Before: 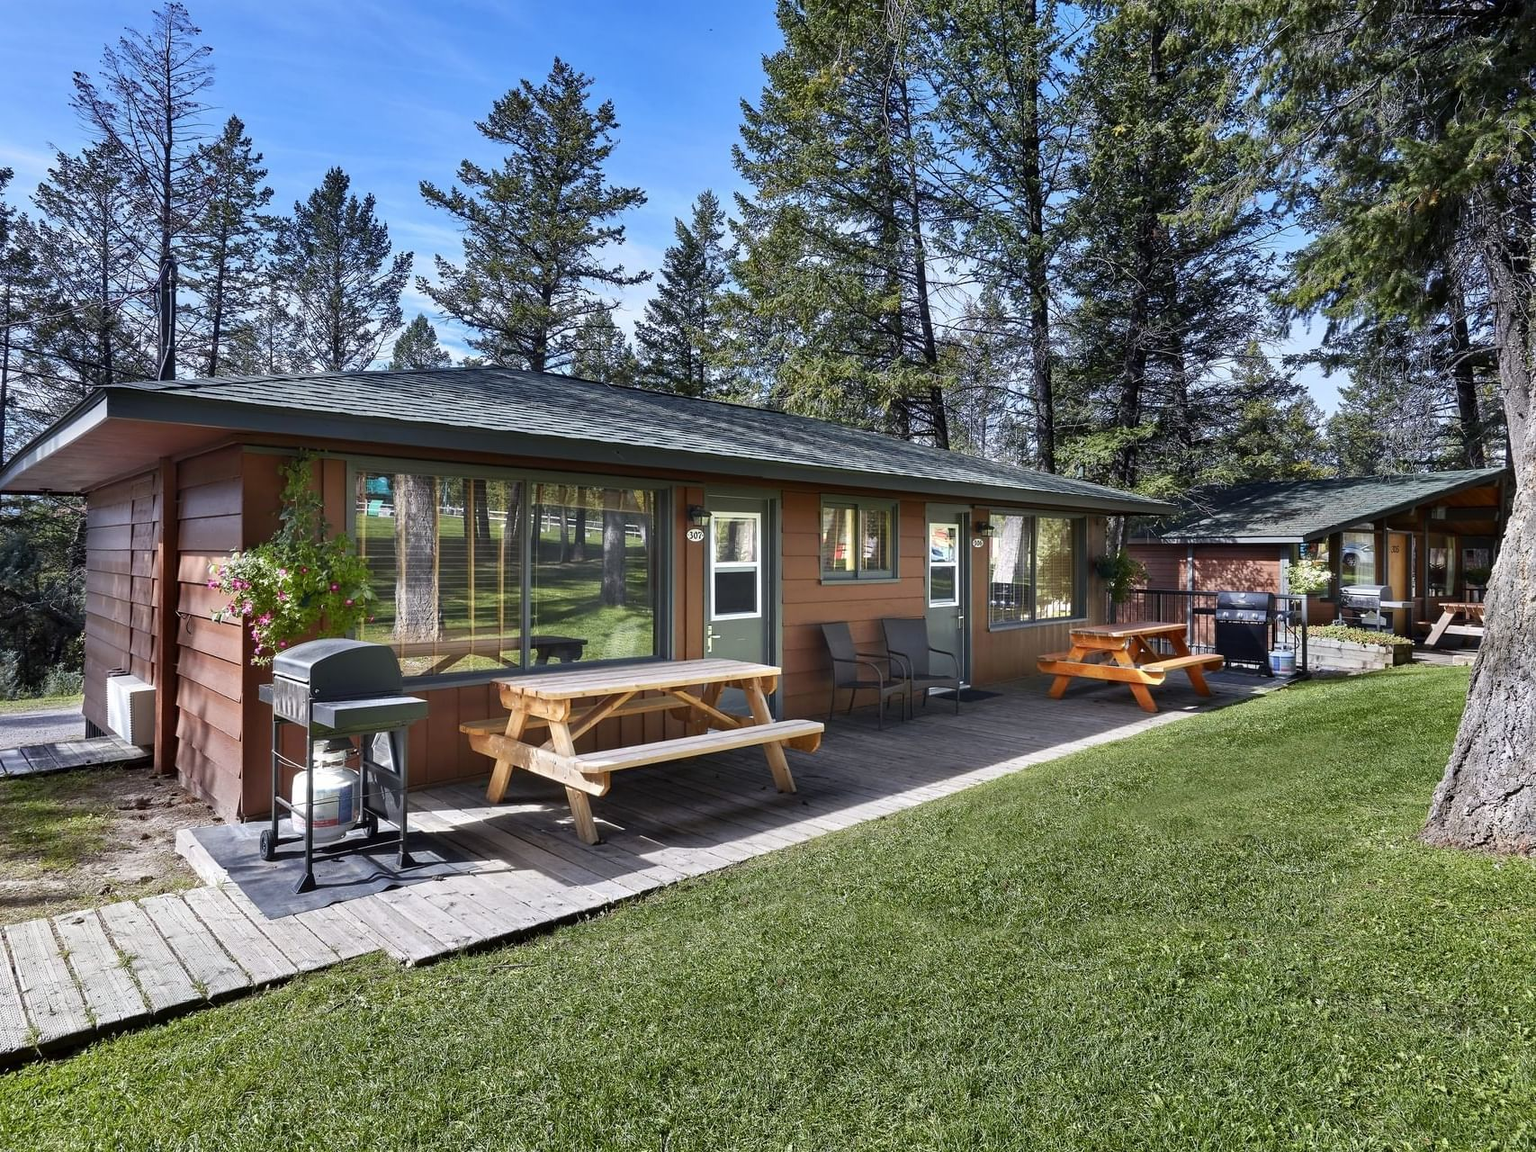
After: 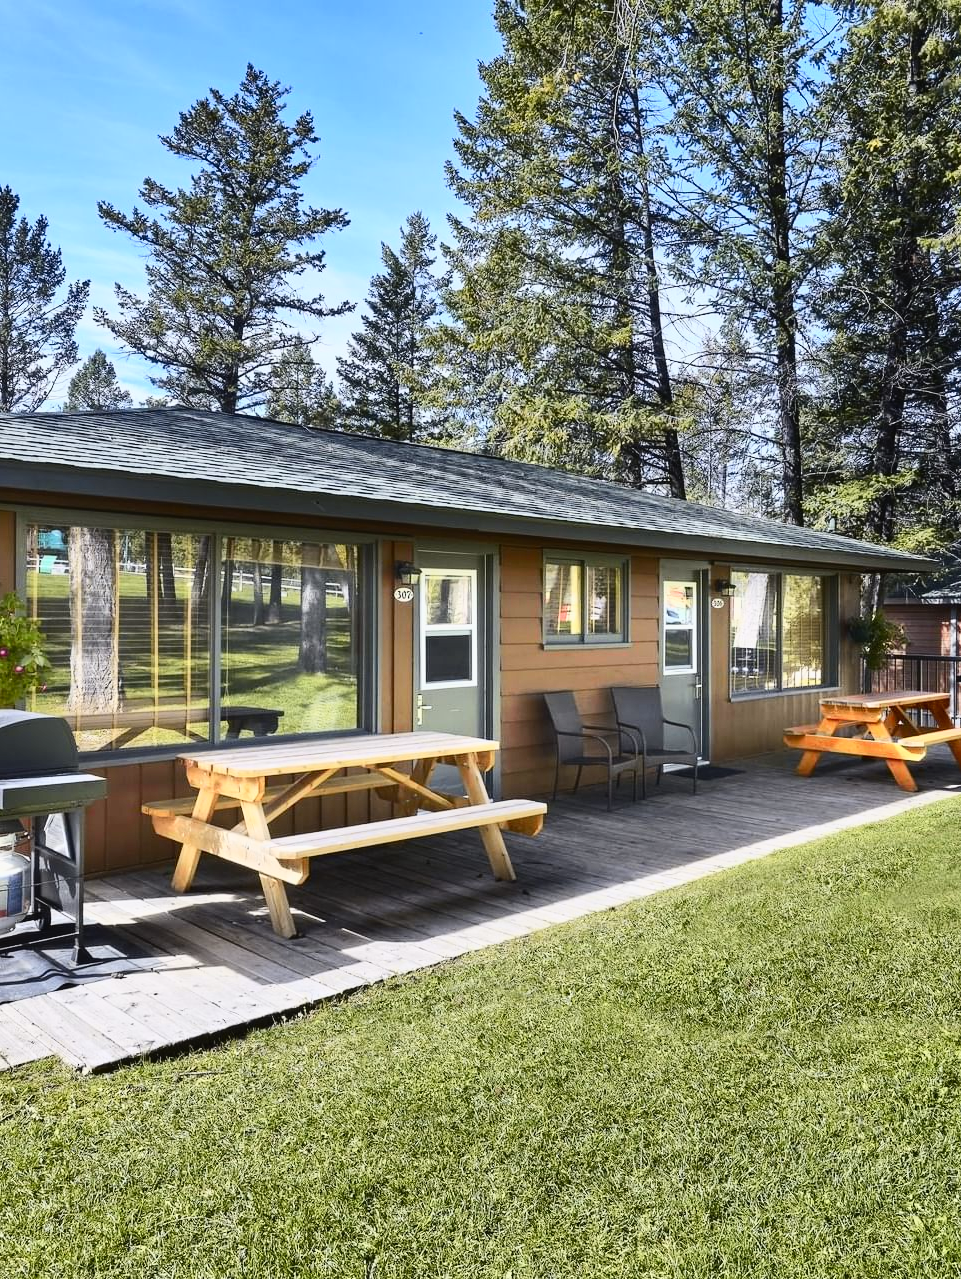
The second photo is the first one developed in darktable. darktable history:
tone curve: curves: ch0 [(0, 0.029) (0.071, 0.087) (0.223, 0.265) (0.447, 0.605) (0.654, 0.823) (0.861, 0.943) (1, 0.981)]; ch1 [(0, 0) (0.353, 0.344) (0.447, 0.449) (0.502, 0.501) (0.547, 0.54) (0.57, 0.582) (0.608, 0.608) (0.618, 0.631) (0.657, 0.699) (1, 1)]; ch2 [(0, 0) (0.34, 0.314) (0.456, 0.456) (0.5, 0.503) (0.528, 0.54) (0.557, 0.577) (0.589, 0.626) (1, 1)], color space Lab, independent channels, preserve colors none
shadows and highlights: shadows -86.57, highlights -36.81, soften with gaussian
crop: left 21.665%, right 21.995%, bottom 0.001%
